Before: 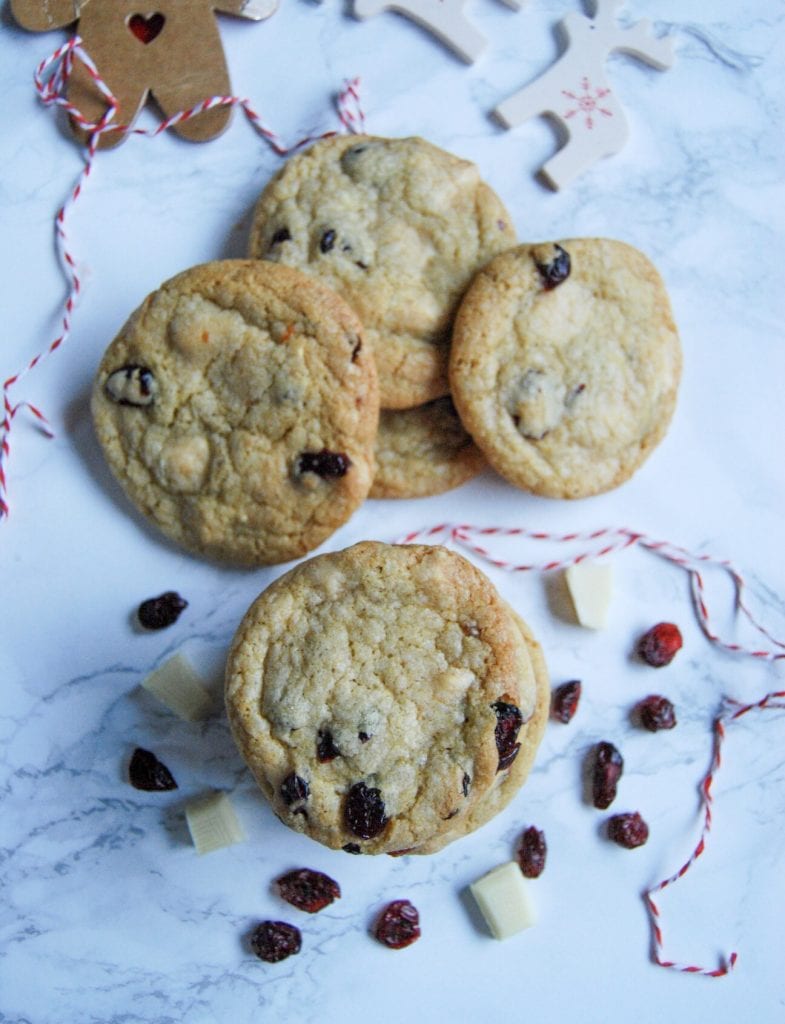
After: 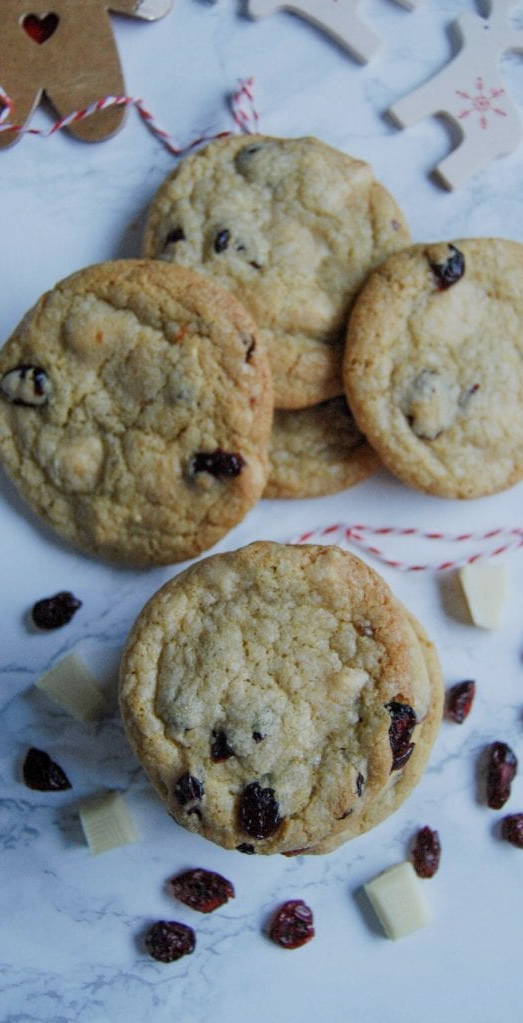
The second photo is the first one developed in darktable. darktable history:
exposure: exposure -0.462 EV, compensate highlight preservation false
crop and rotate: left 13.537%, right 19.796%
